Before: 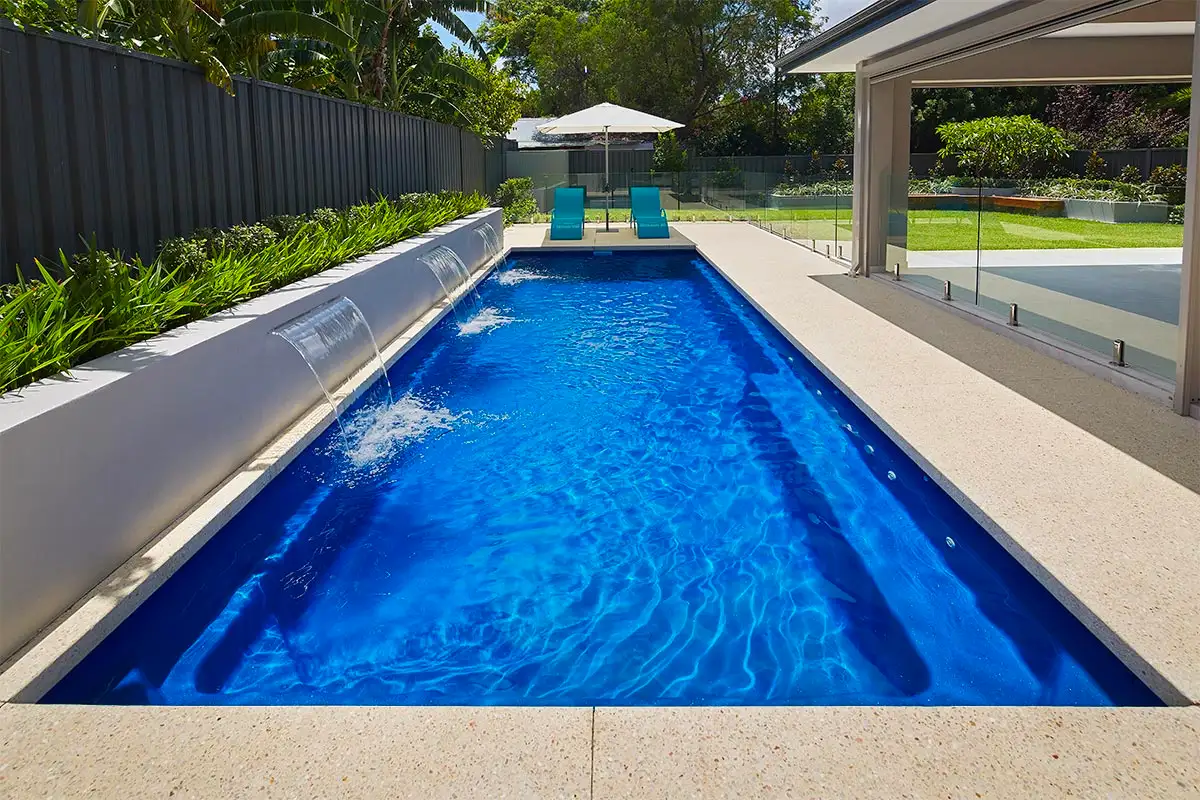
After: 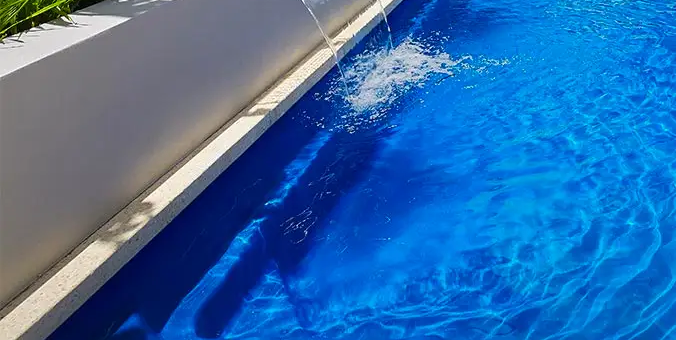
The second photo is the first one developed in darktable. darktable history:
tone equalizer: on, module defaults
crop: top 44.483%, right 43.593%, bottom 12.892%
